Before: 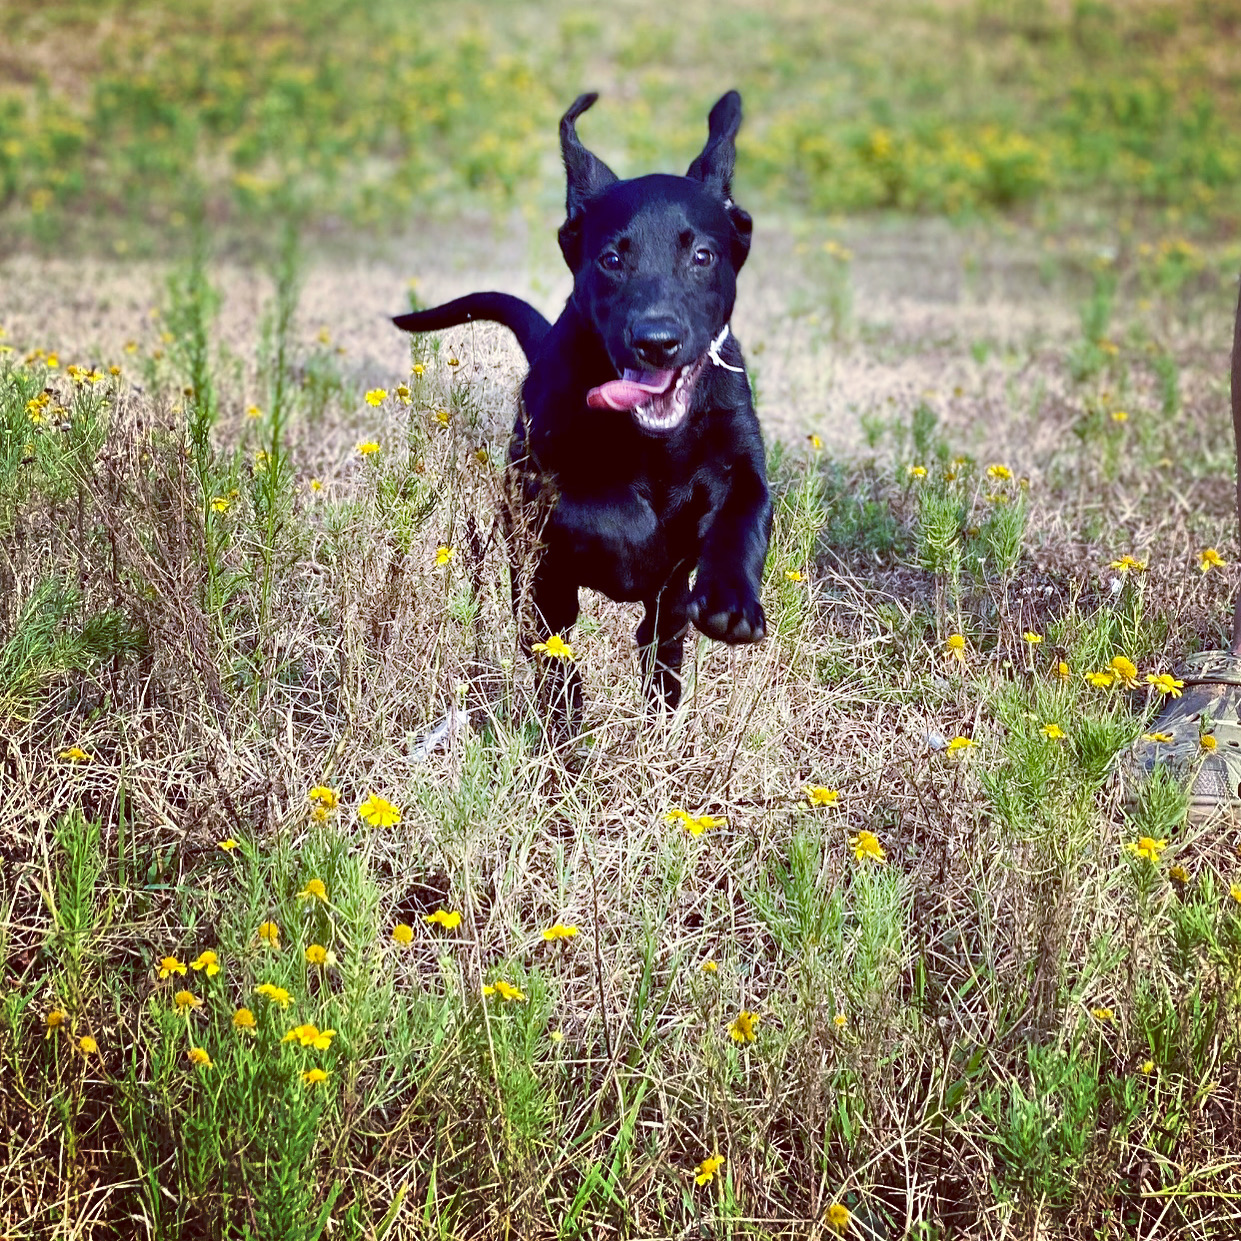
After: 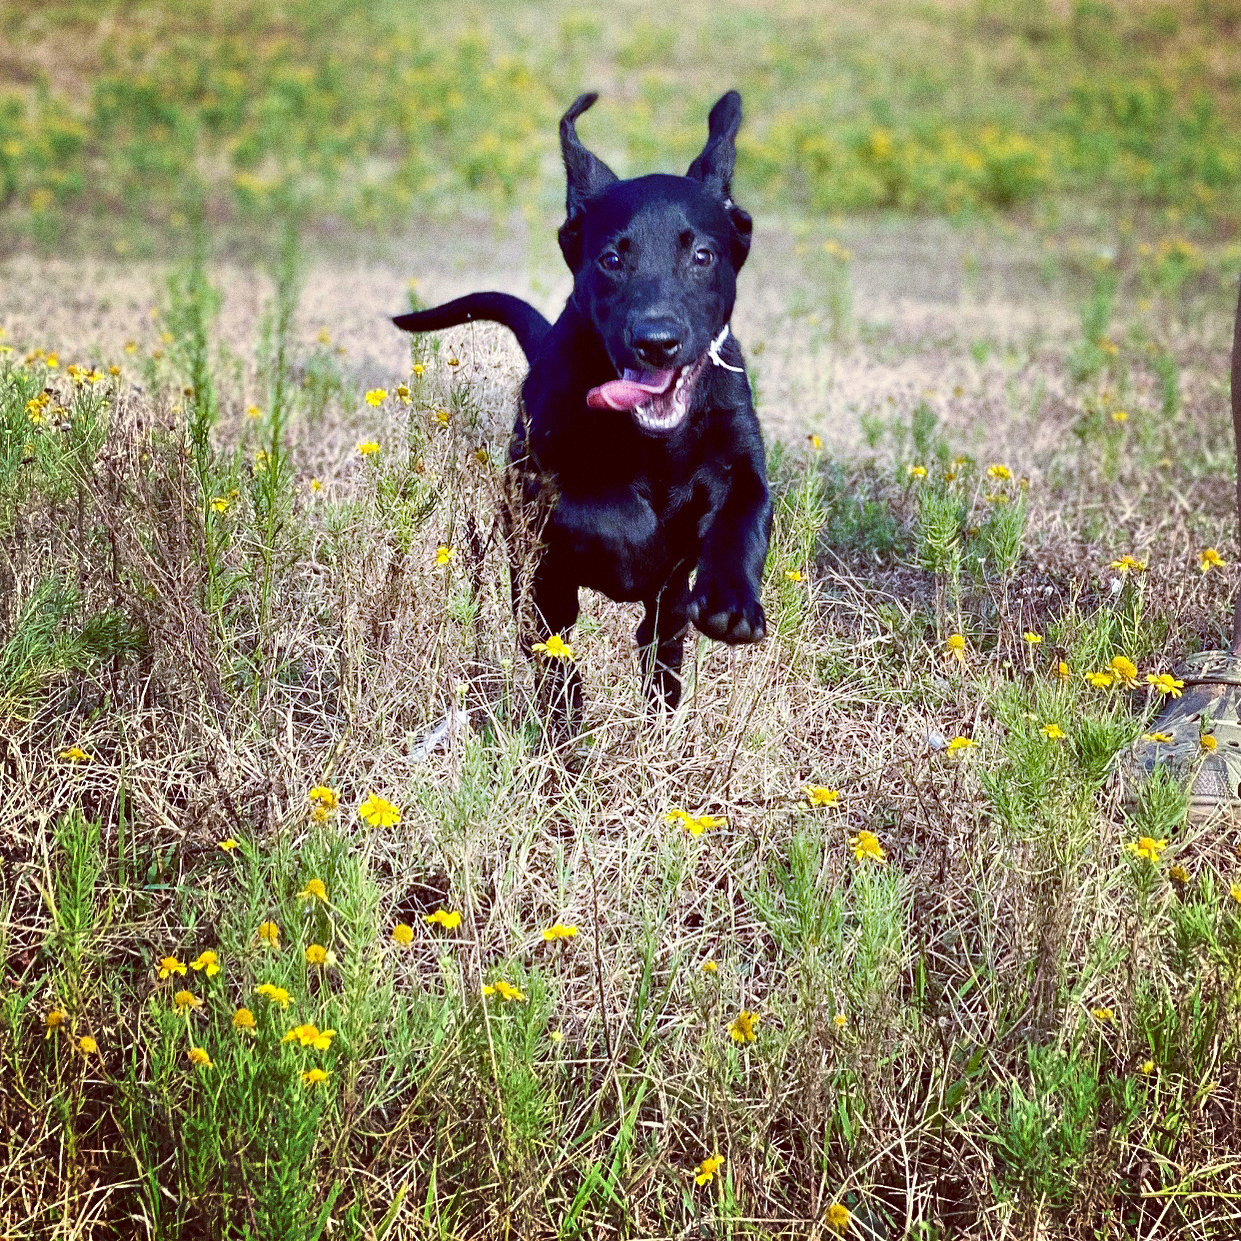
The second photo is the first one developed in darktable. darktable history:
shadows and highlights: shadows -23.08, highlights 46.15, soften with gaussian
grain: coarseness 0.09 ISO, strength 40%
